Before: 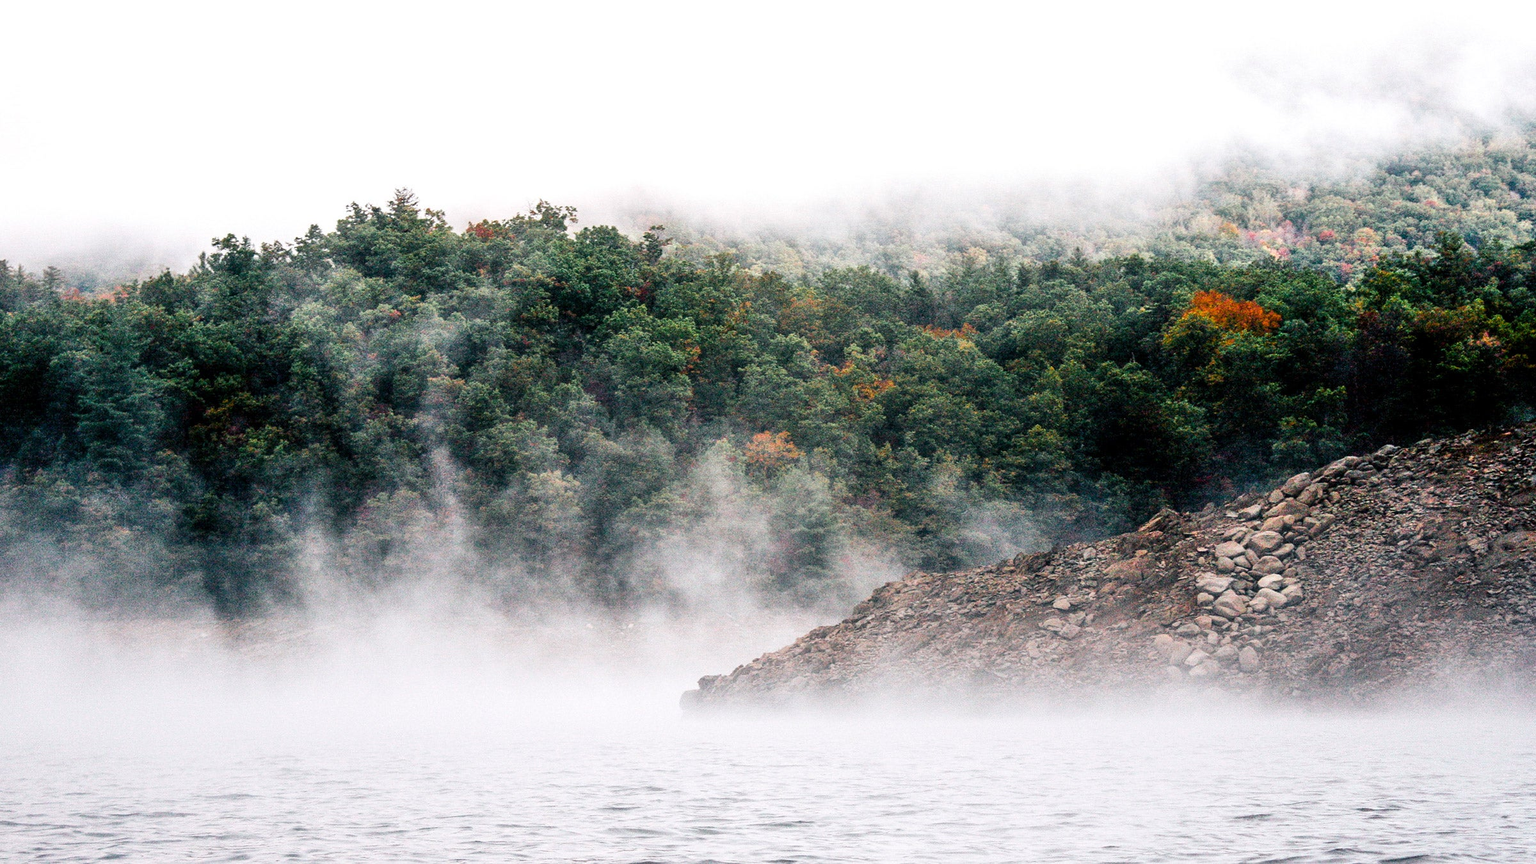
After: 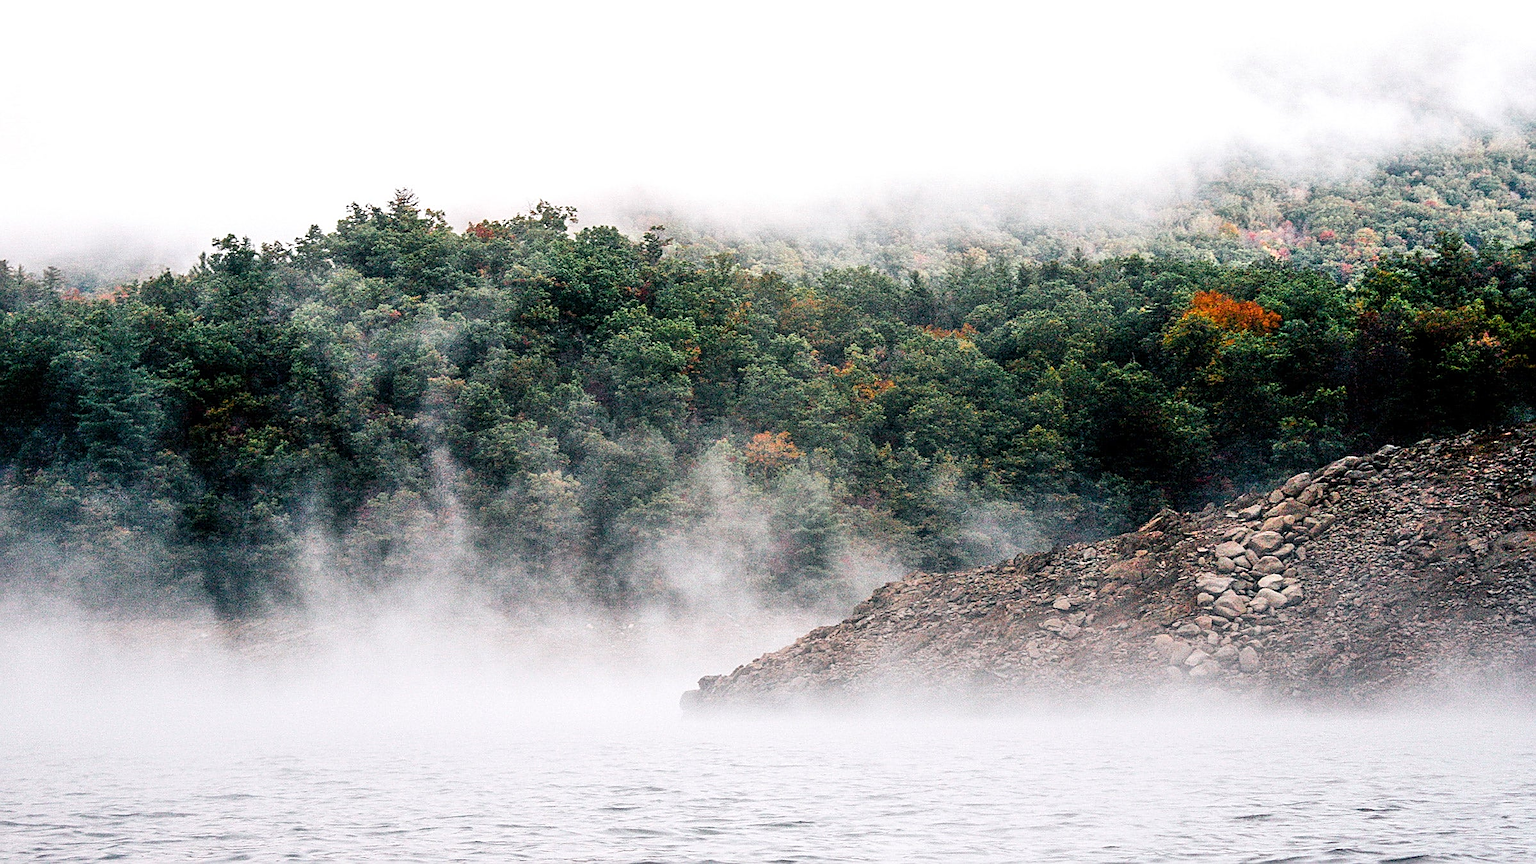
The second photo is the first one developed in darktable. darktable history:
sharpen: amount 0.594
